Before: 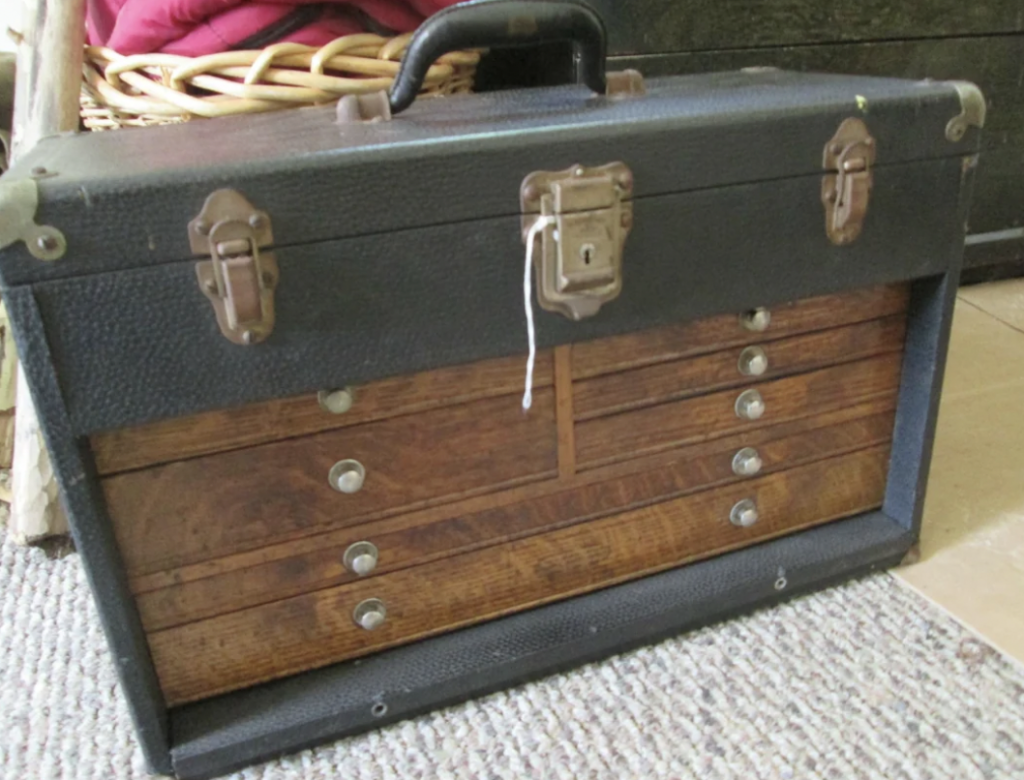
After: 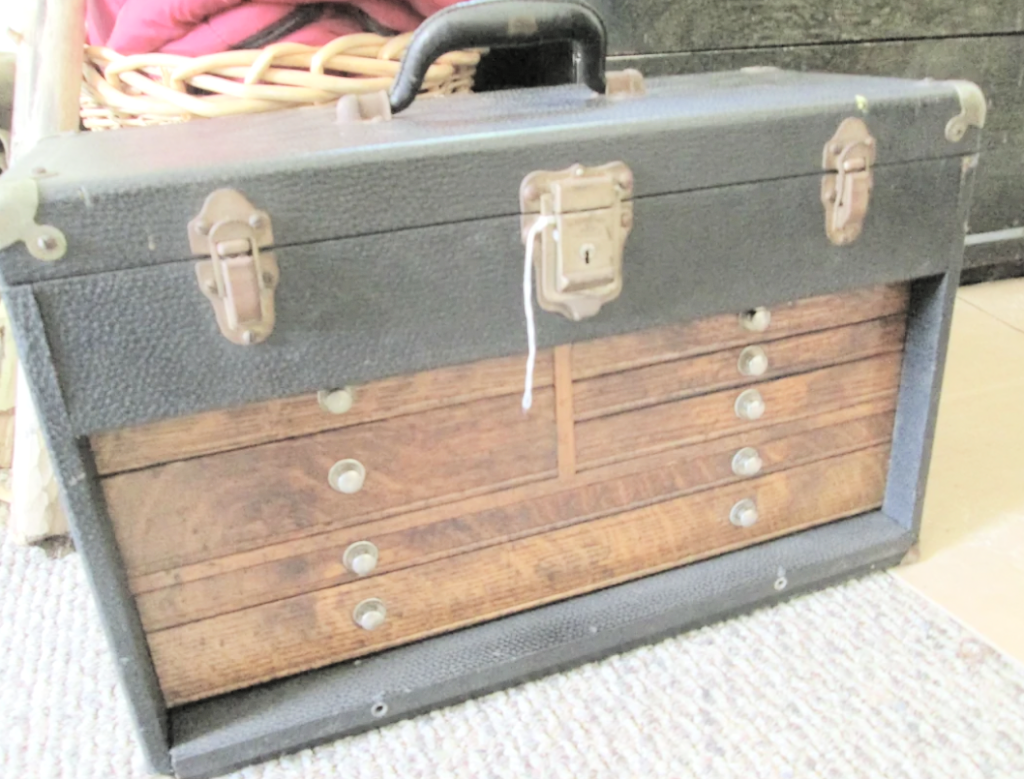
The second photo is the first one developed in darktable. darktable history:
exposure: exposure 0.217 EV, compensate highlight preservation false
color zones: curves: ch0 [(0, 0.613) (0.01, 0.613) (0.245, 0.448) (0.498, 0.529) (0.642, 0.665) (0.879, 0.777) (0.99, 0.613)]; ch1 [(0, 0) (0.143, 0) (0.286, 0) (0.429, 0) (0.571, 0) (0.714, 0) (0.857, 0)], mix -138.01%
color balance: on, module defaults
tone curve: curves: ch0 [(0, 0) (0.004, 0) (0.133, 0.071) (0.341, 0.453) (0.839, 0.922) (1, 1)], color space Lab, linked channels, preserve colors none
crop: bottom 0.071%
contrast brightness saturation: brightness 0.18, saturation -0.5
